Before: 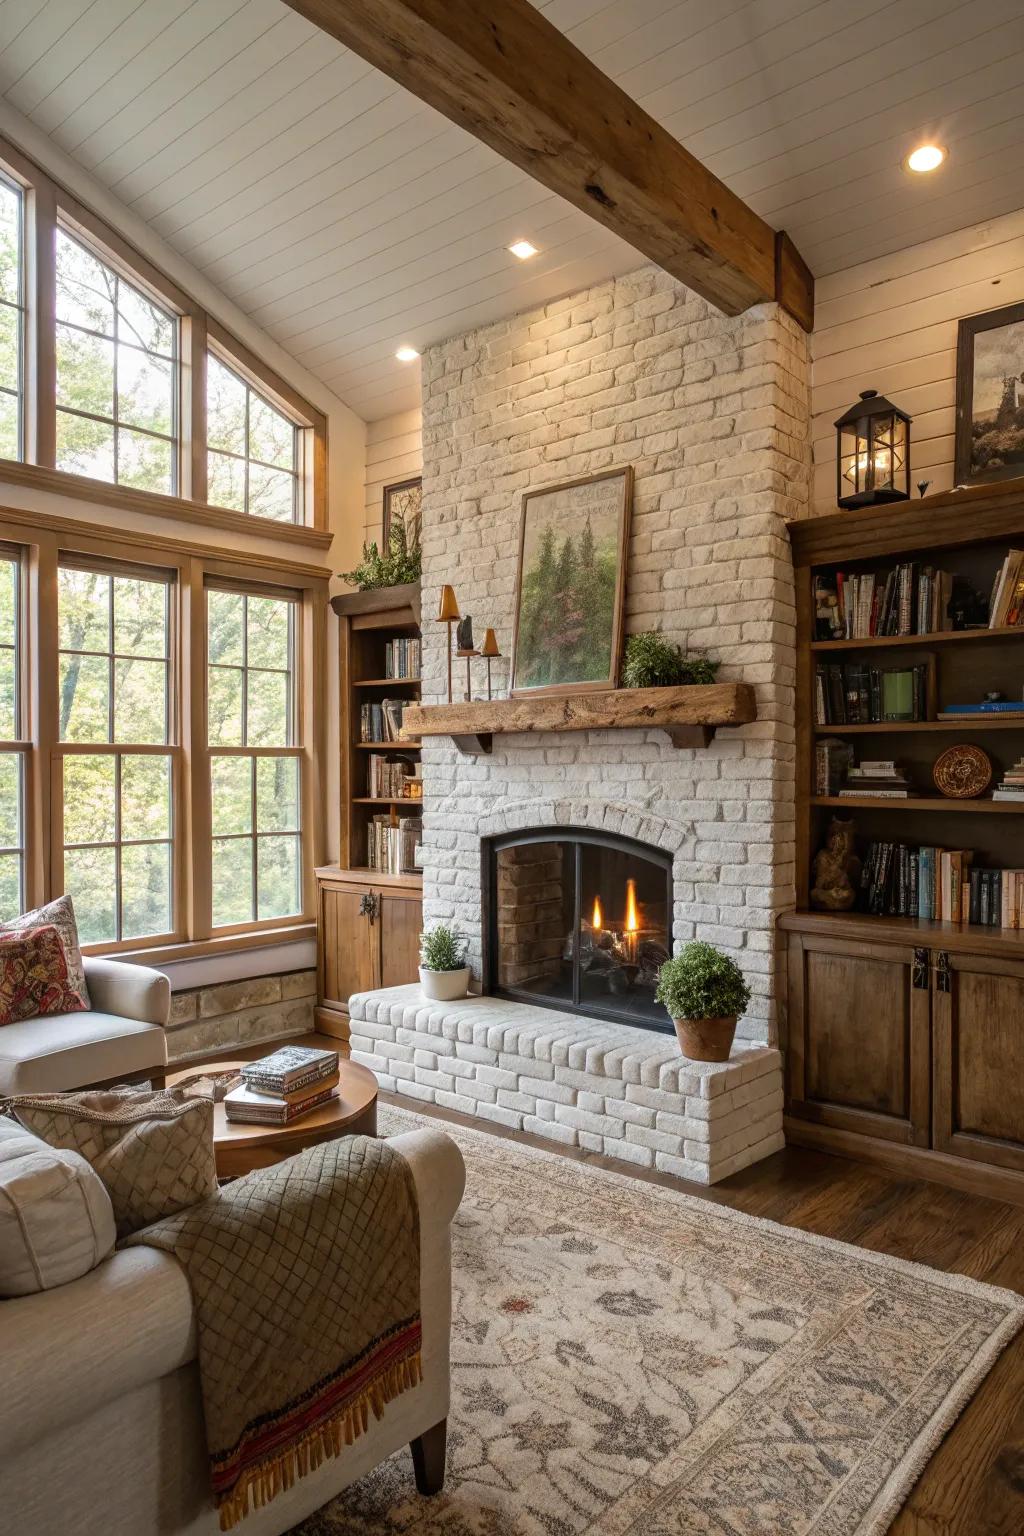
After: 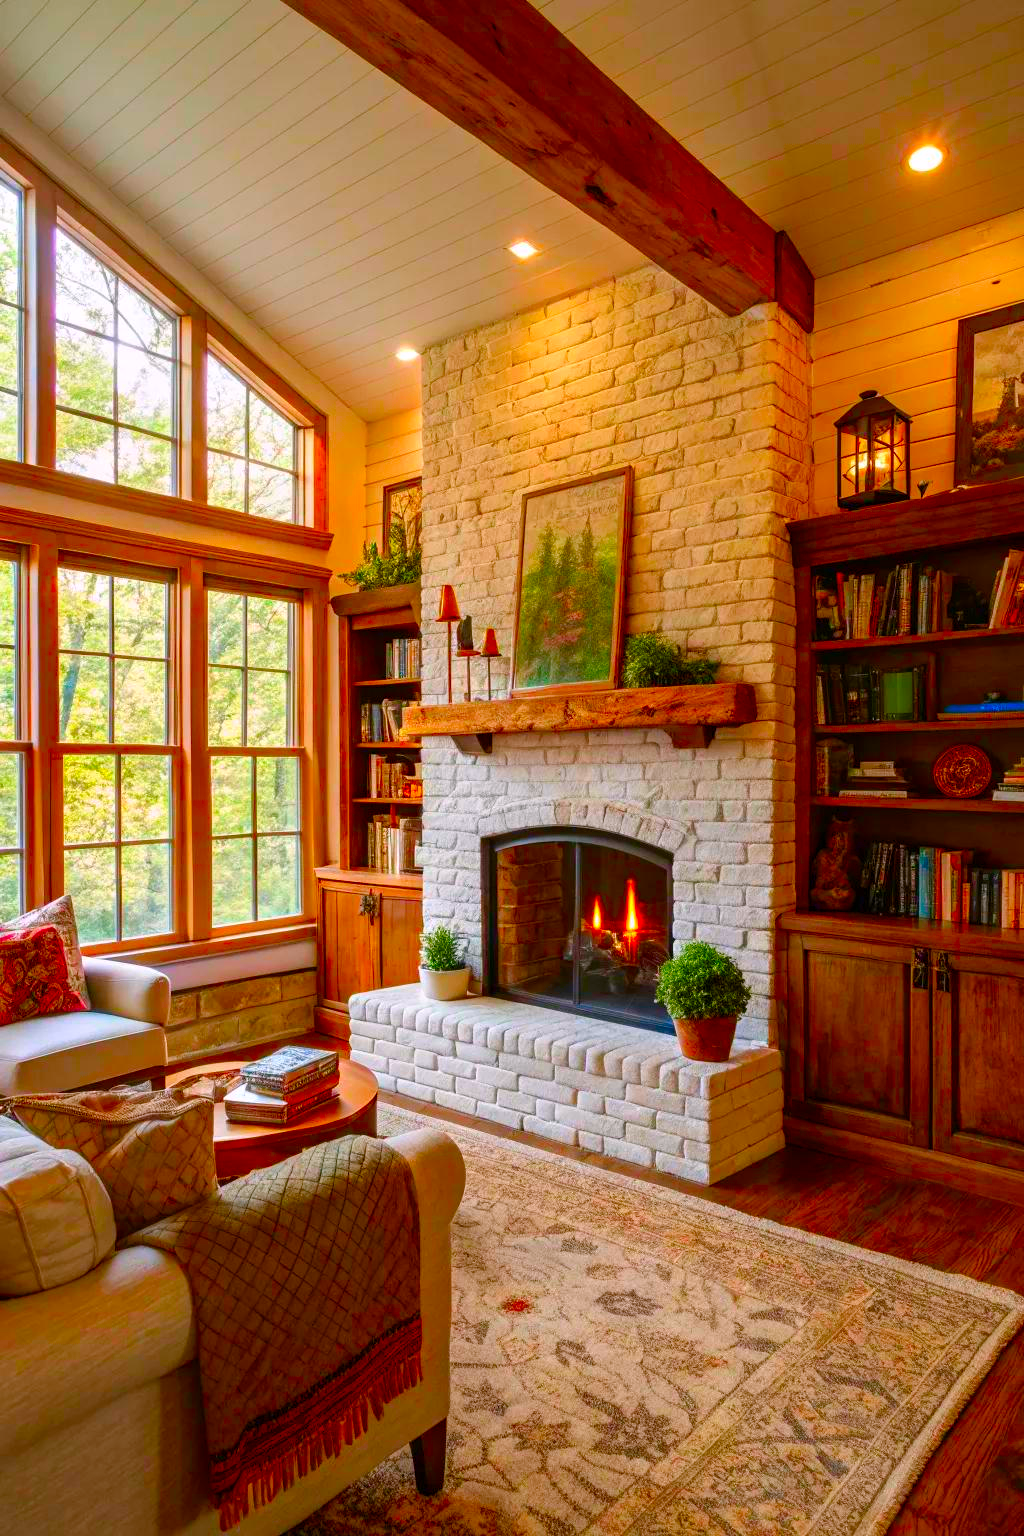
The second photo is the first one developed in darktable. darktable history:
color correction: highlights a* 1.66, highlights b* -1.75, saturation 2.52
color balance rgb: perceptual saturation grading › global saturation 20%, perceptual saturation grading › highlights -25.21%, perceptual saturation grading › shadows 50.482%
